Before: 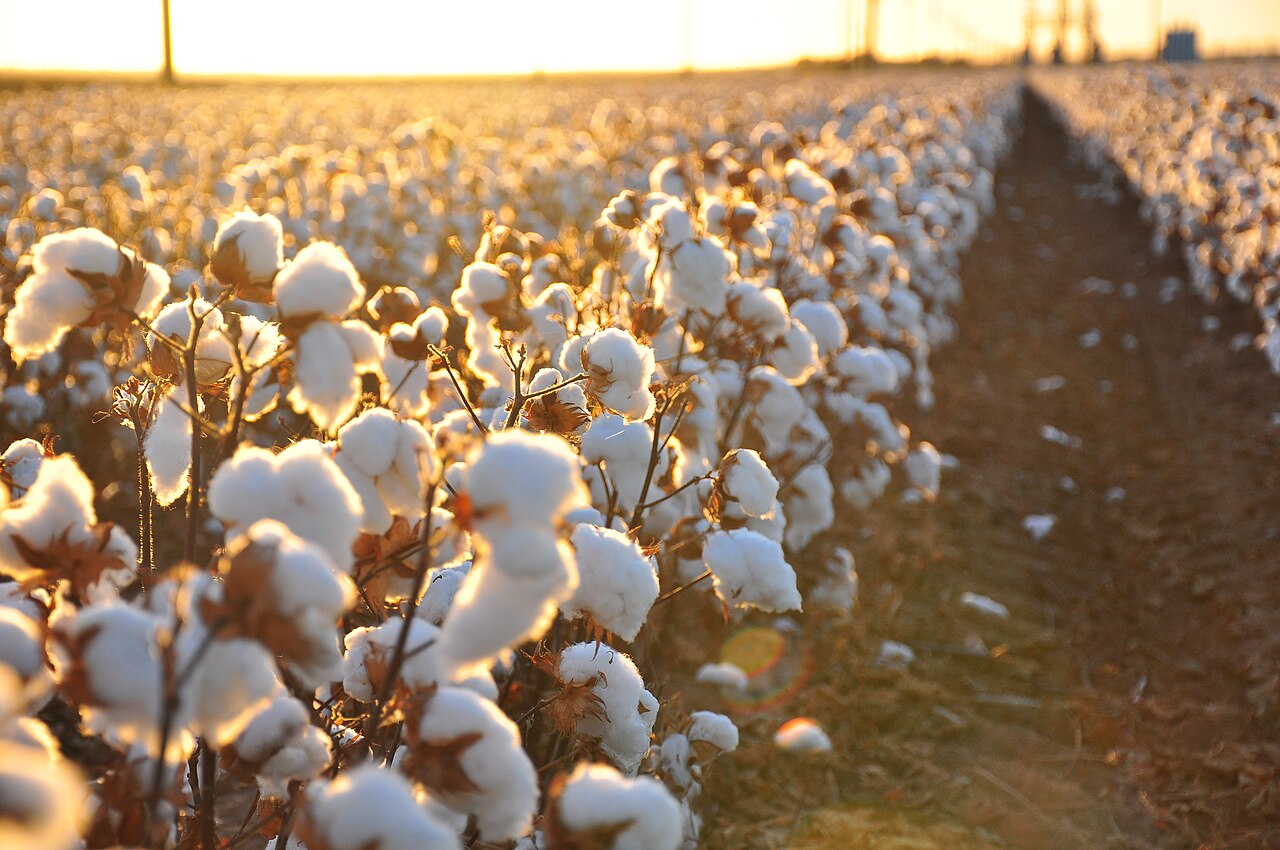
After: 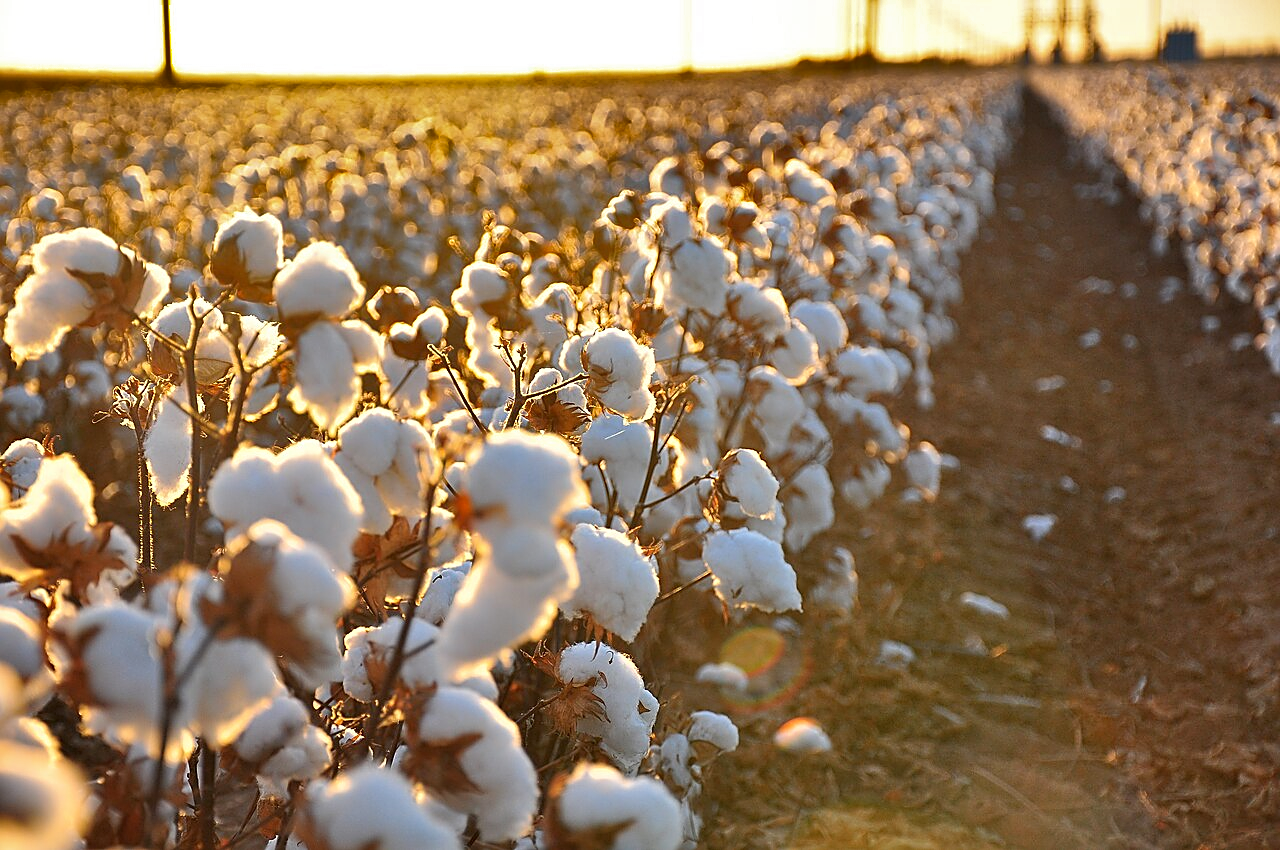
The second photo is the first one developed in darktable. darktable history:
sharpen: amount 0.55
shadows and highlights: radius 108.52, shadows 44.07, highlights -67.8, low approximation 0.01, soften with gaussian
